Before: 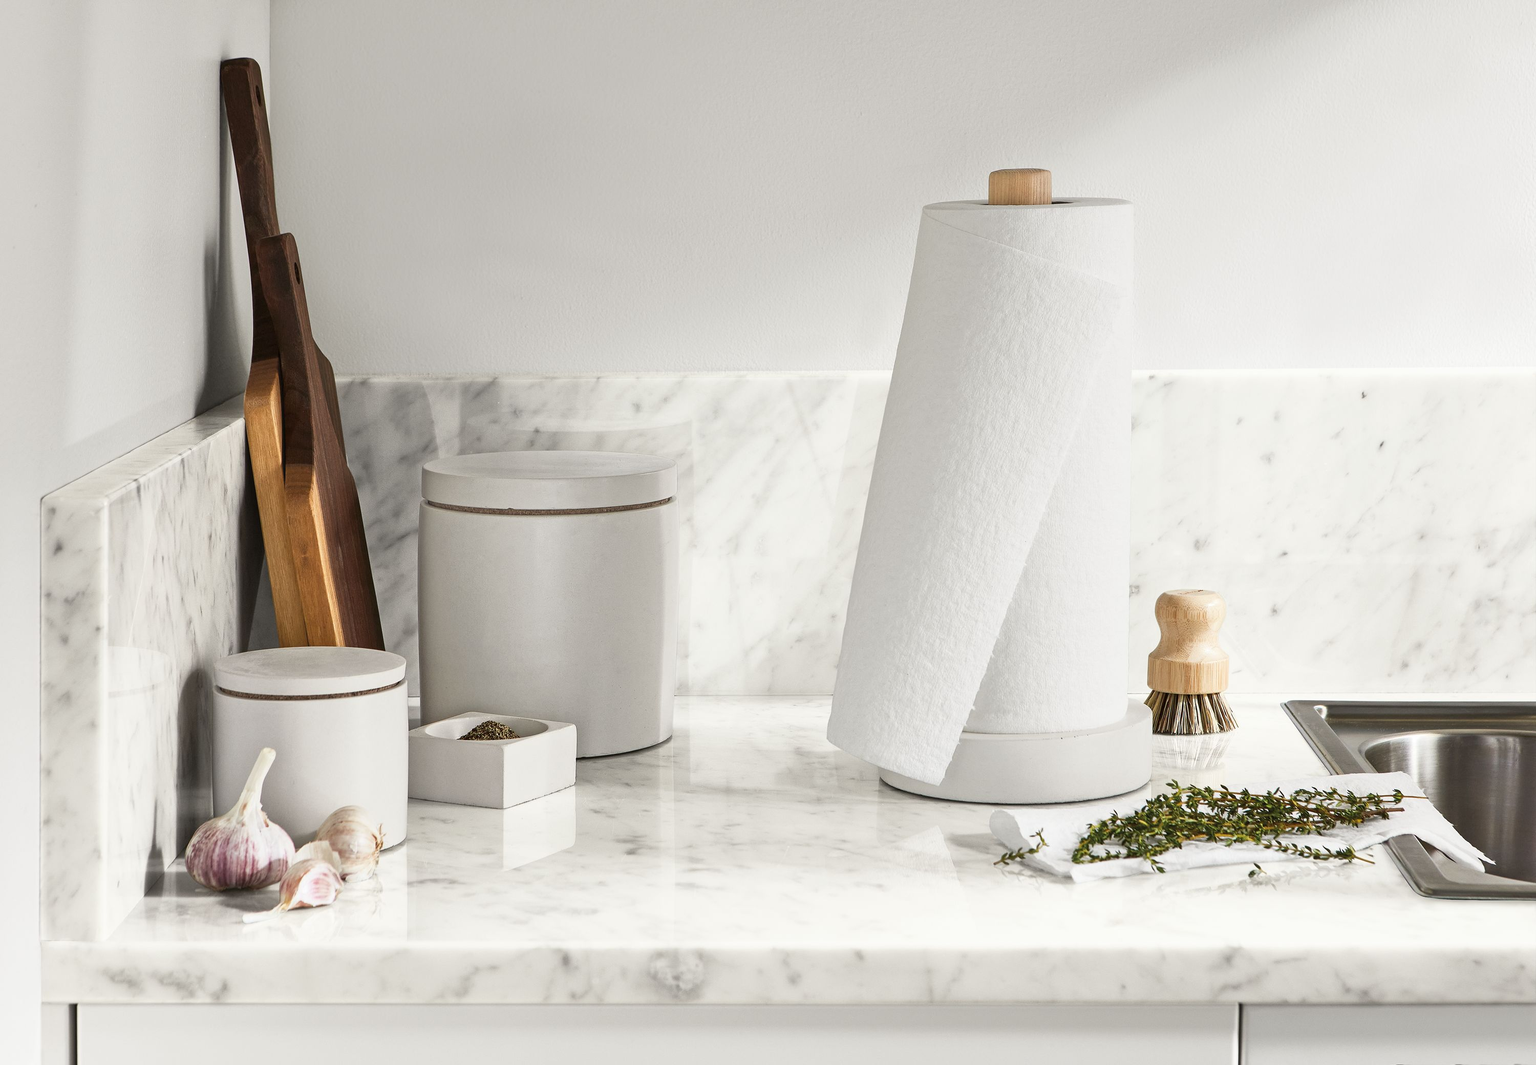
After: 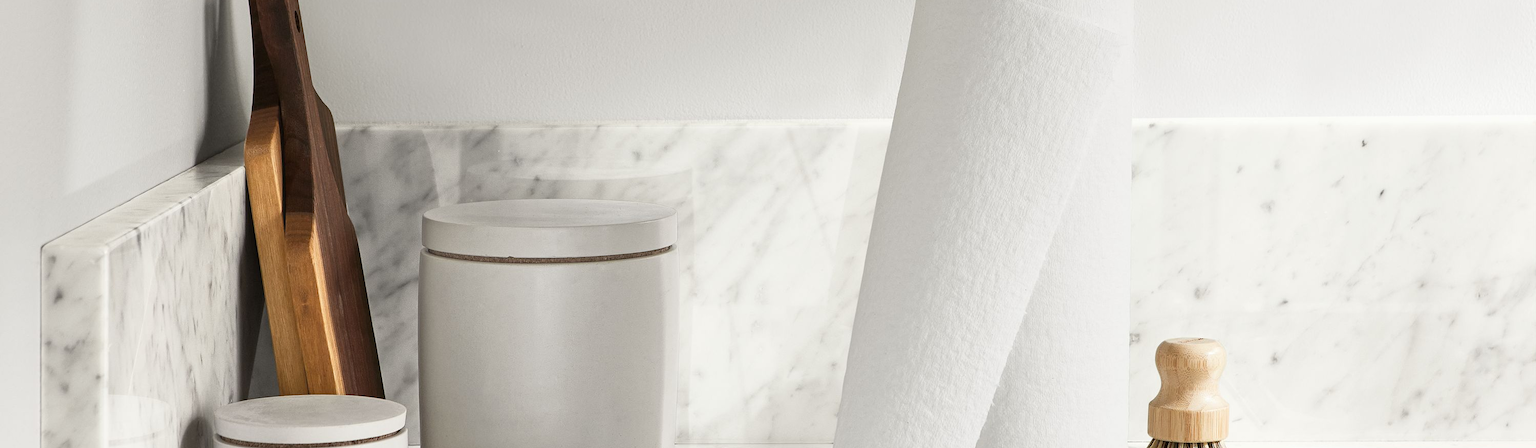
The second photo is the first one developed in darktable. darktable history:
crop and rotate: top 23.654%, bottom 34.263%
